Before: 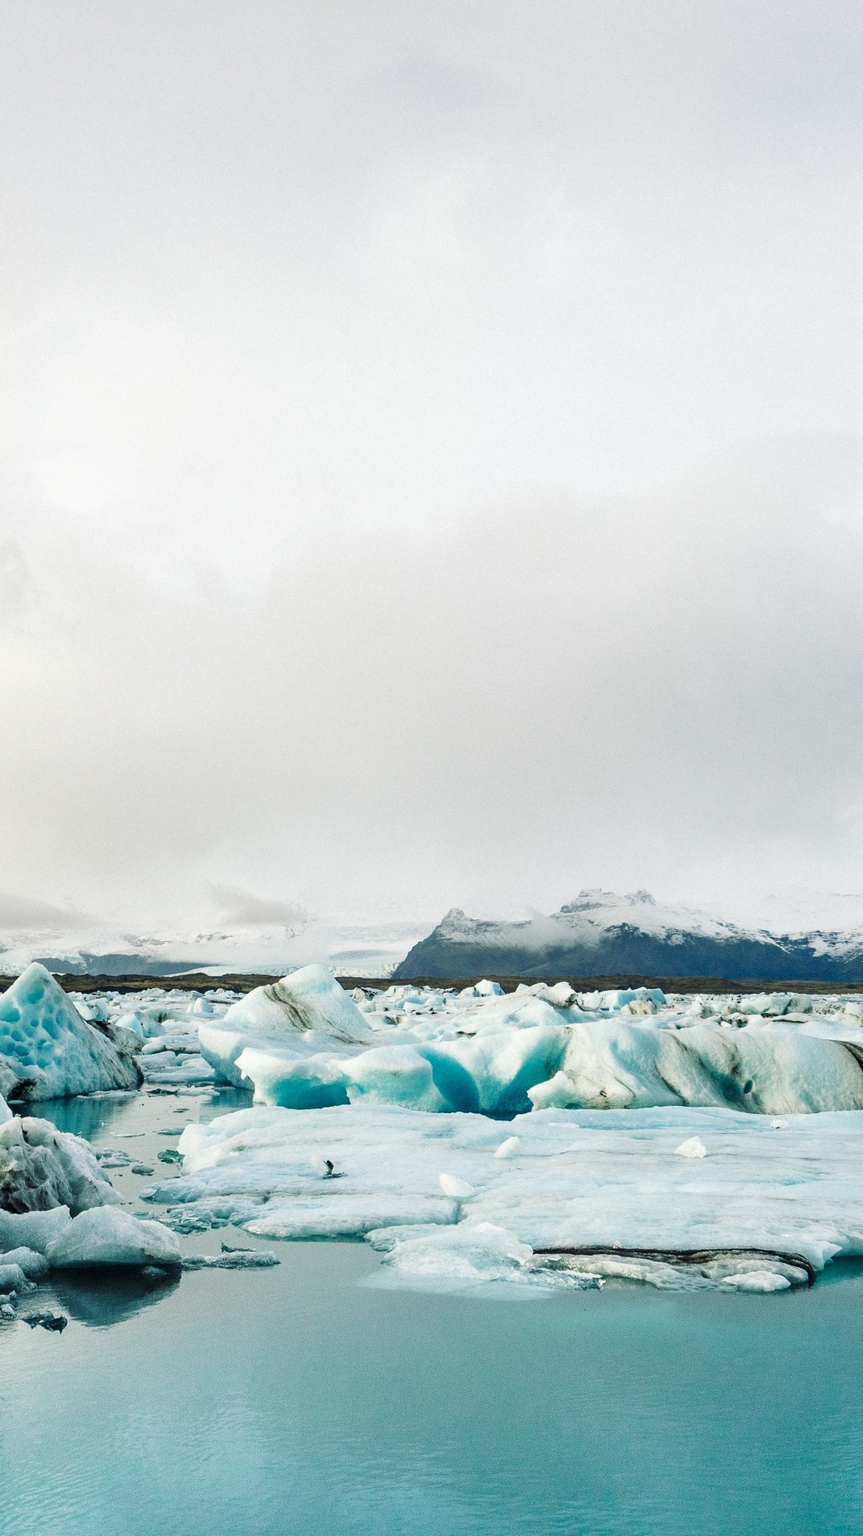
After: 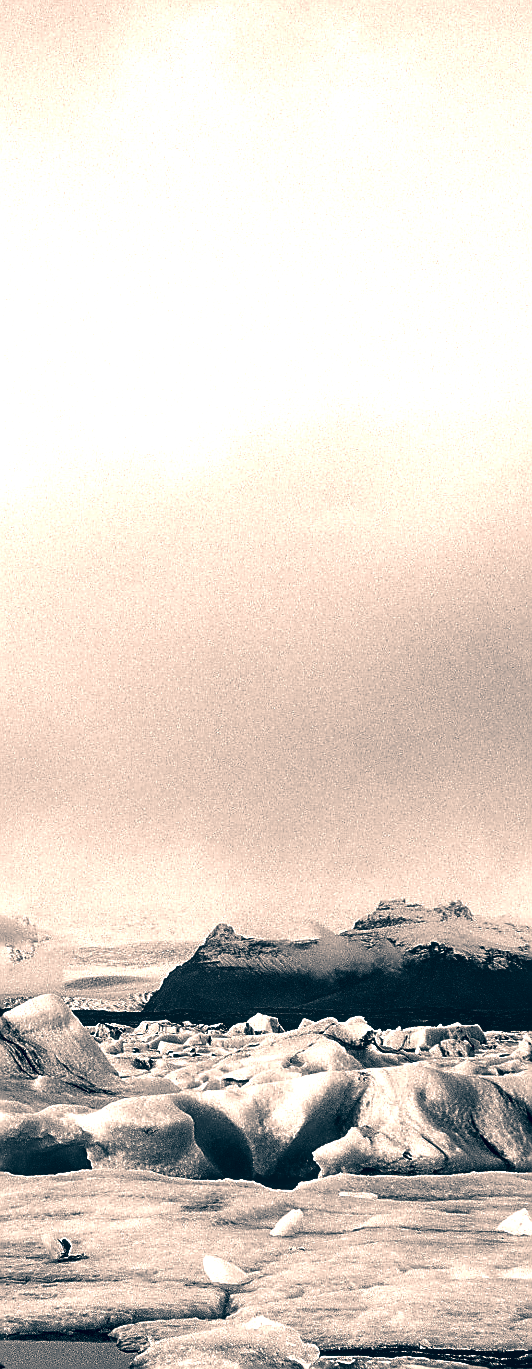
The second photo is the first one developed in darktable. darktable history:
crop: left 32.104%, top 10.974%, right 18.535%, bottom 17.604%
velvia: on, module defaults
sharpen: radius 1.368, amount 1.247, threshold 0.617
contrast brightness saturation: contrast 0.025, brightness -0.981, saturation -0.982
color correction: highlights a* 10.27, highlights b* 14.69, shadows a* -9.7, shadows b* -14.94
local contrast: on, module defaults
exposure: black level correction 0.032, exposure 0.335 EV, compensate highlight preservation false
